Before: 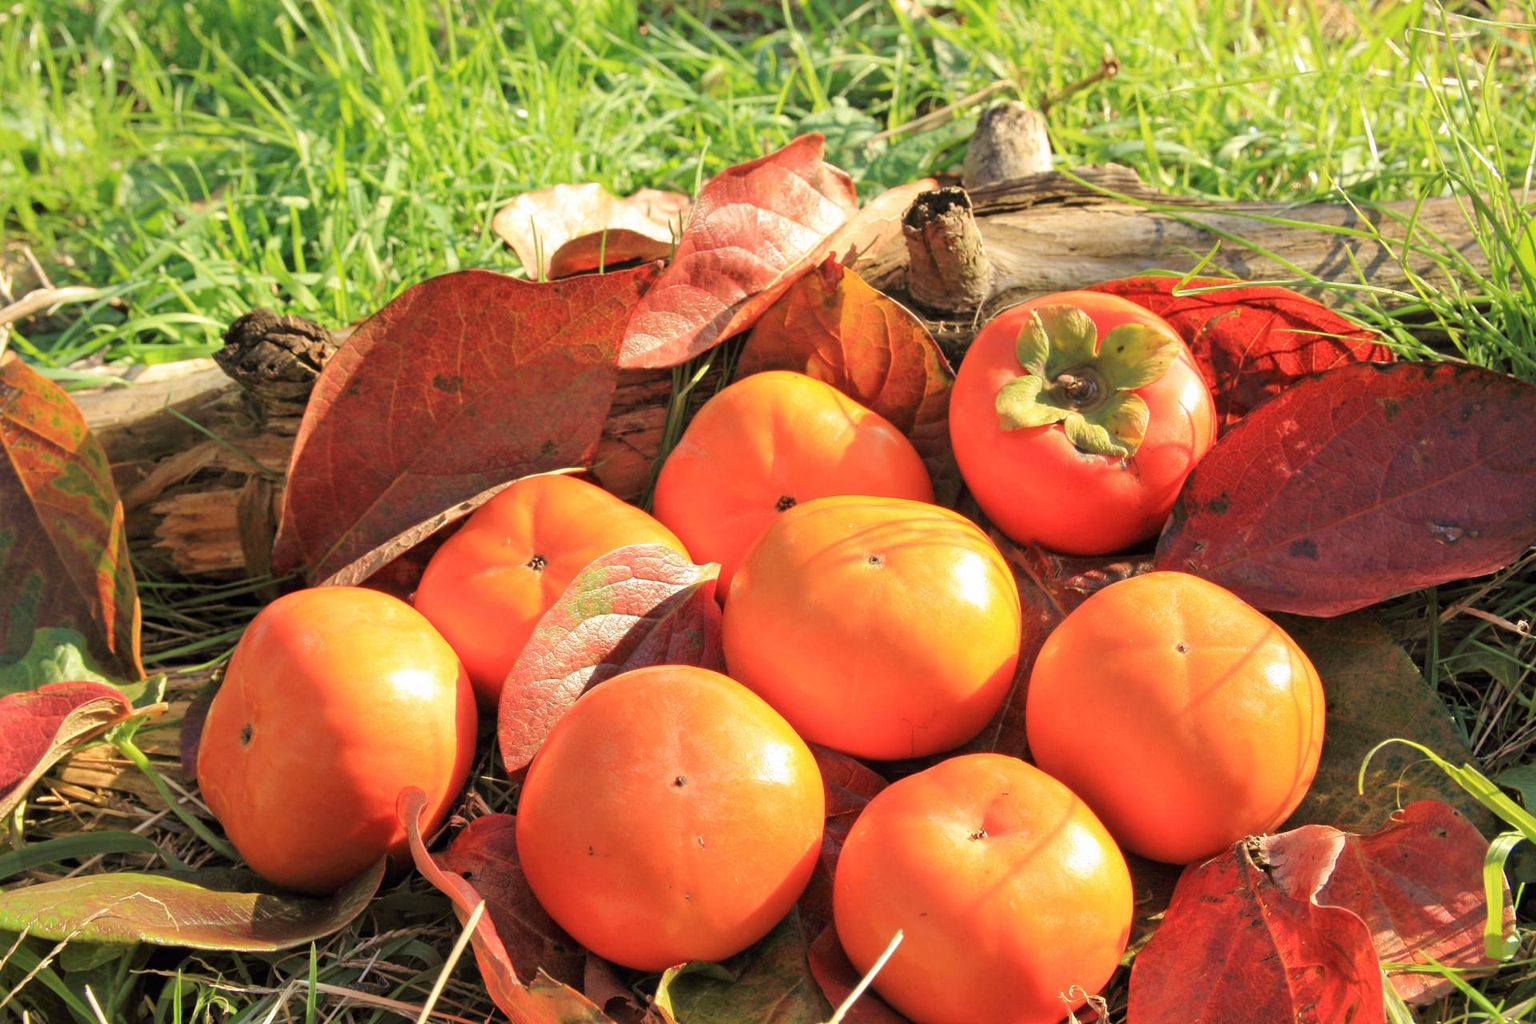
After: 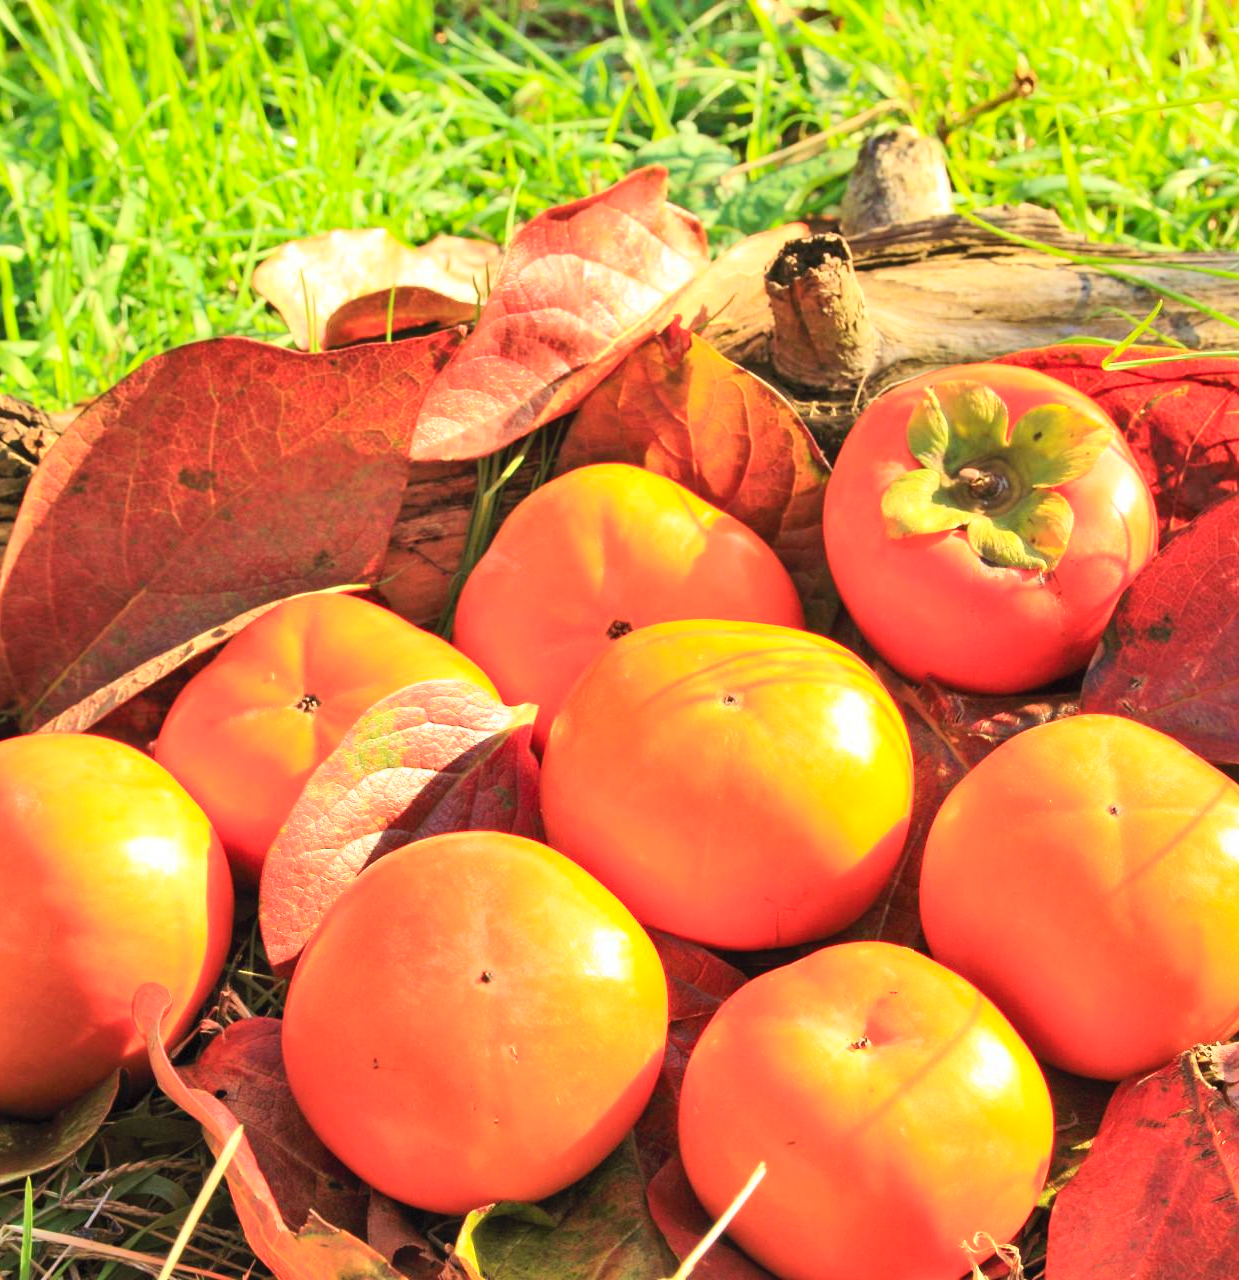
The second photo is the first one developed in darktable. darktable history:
contrast brightness saturation: contrast 0.237, brightness 0.264, saturation 0.39
crop and rotate: left 18.911%, right 16.516%
color balance rgb: perceptual saturation grading › global saturation -26.759%, global vibrance 50.652%
shadows and highlights: shadows -87.41, highlights -36.73, soften with gaussian
